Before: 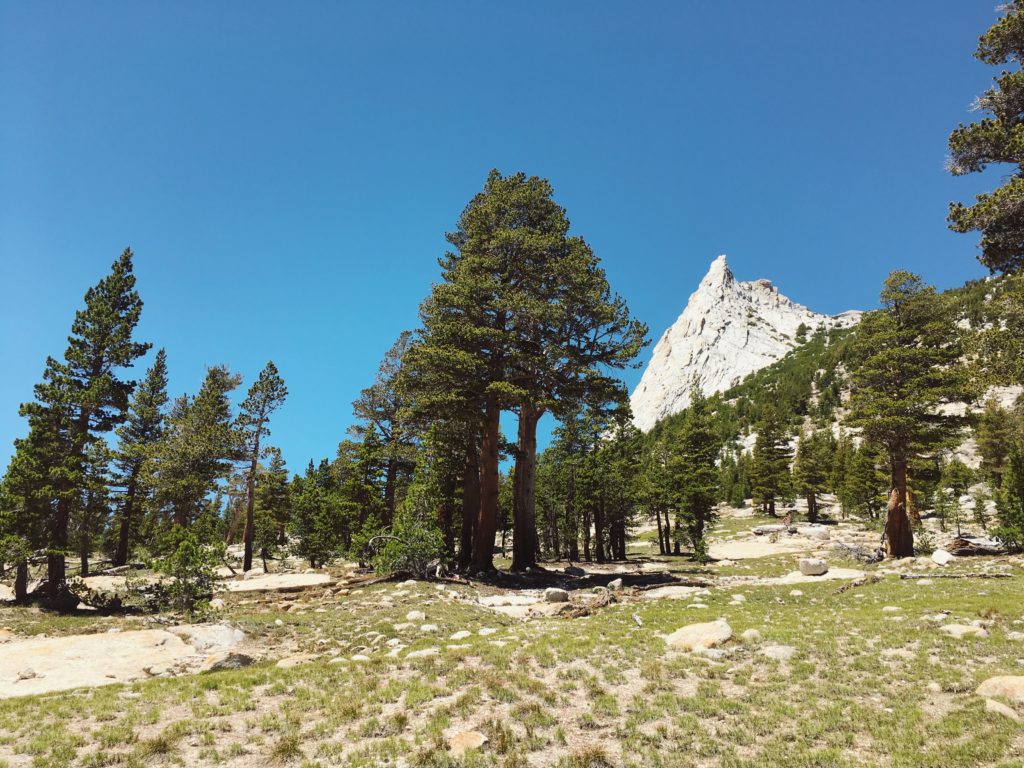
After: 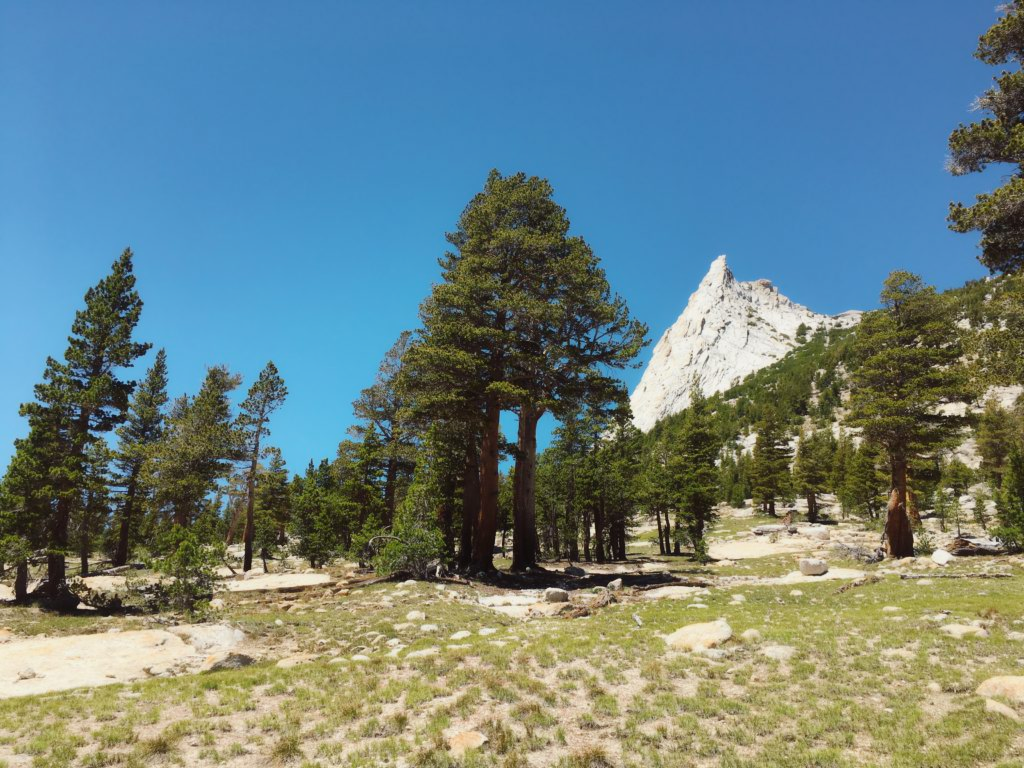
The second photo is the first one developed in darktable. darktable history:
contrast equalizer: octaves 7, y [[0.502, 0.505, 0.512, 0.529, 0.564, 0.588], [0.5 ×6], [0.502, 0.505, 0.512, 0.529, 0.564, 0.588], [0, 0.001, 0.001, 0.004, 0.008, 0.011], [0, 0.001, 0.001, 0.004, 0.008, 0.011]], mix -1
color balance: mode lift, gamma, gain (sRGB), lift [0.97, 1, 1, 1], gamma [1.03, 1, 1, 1]
